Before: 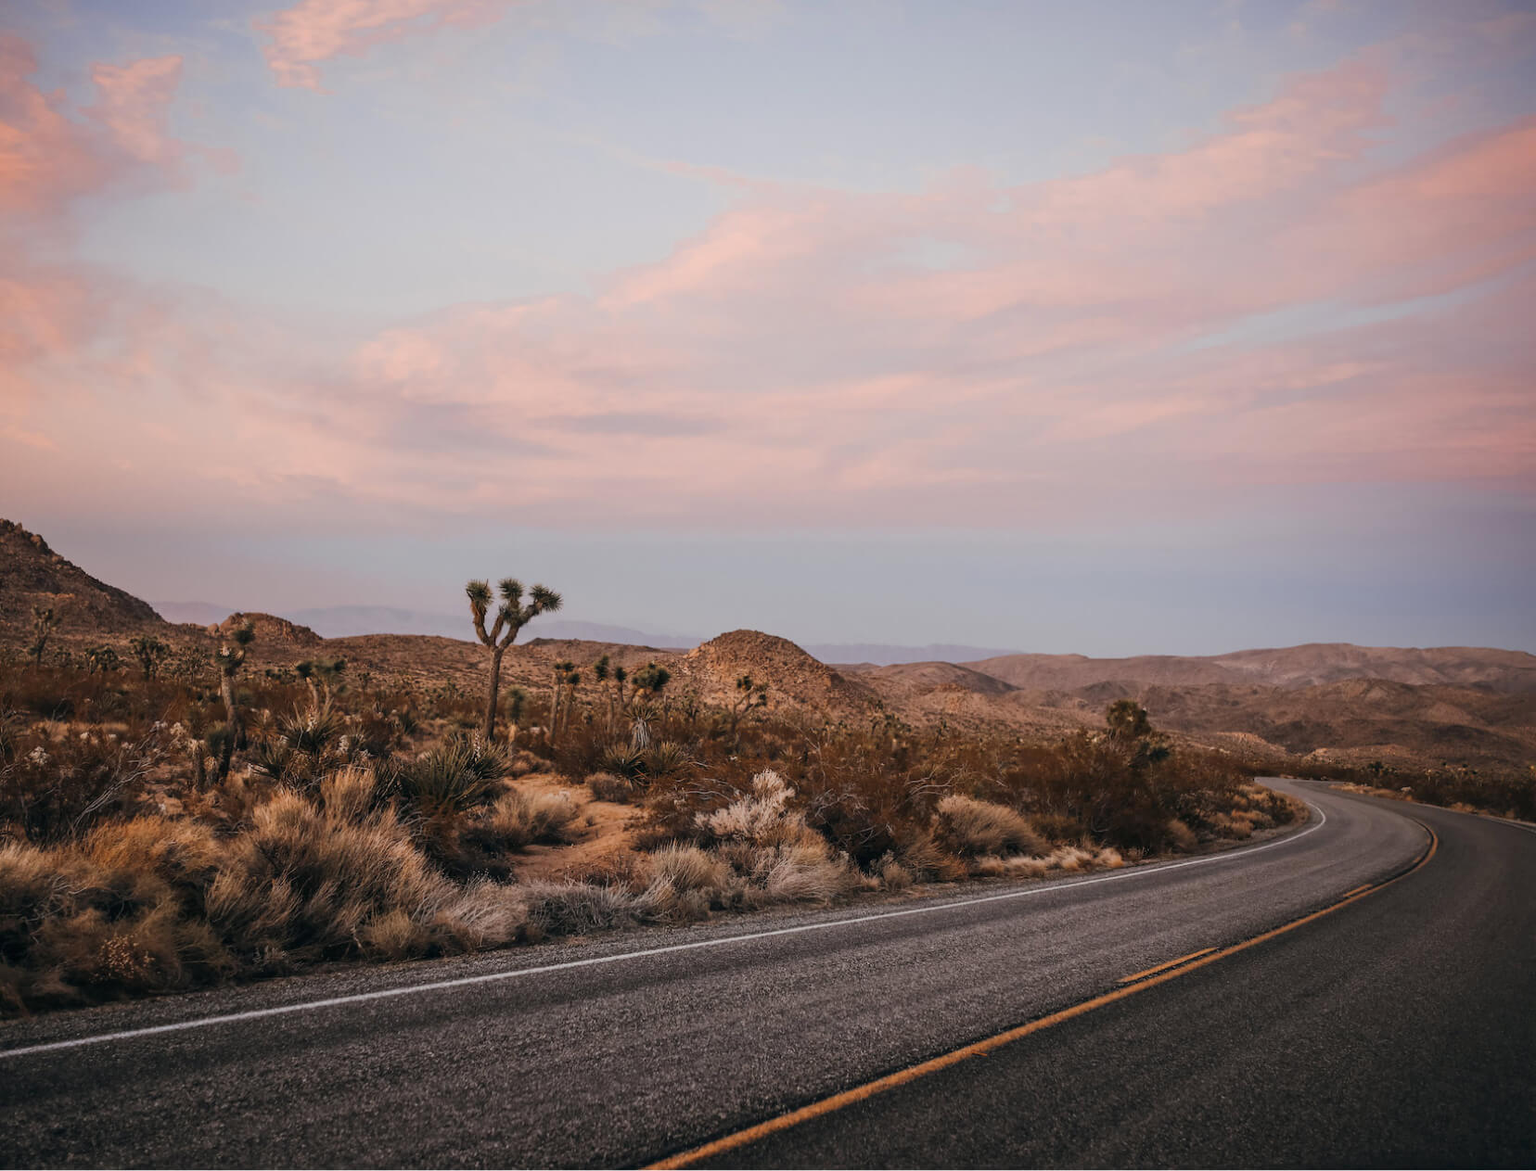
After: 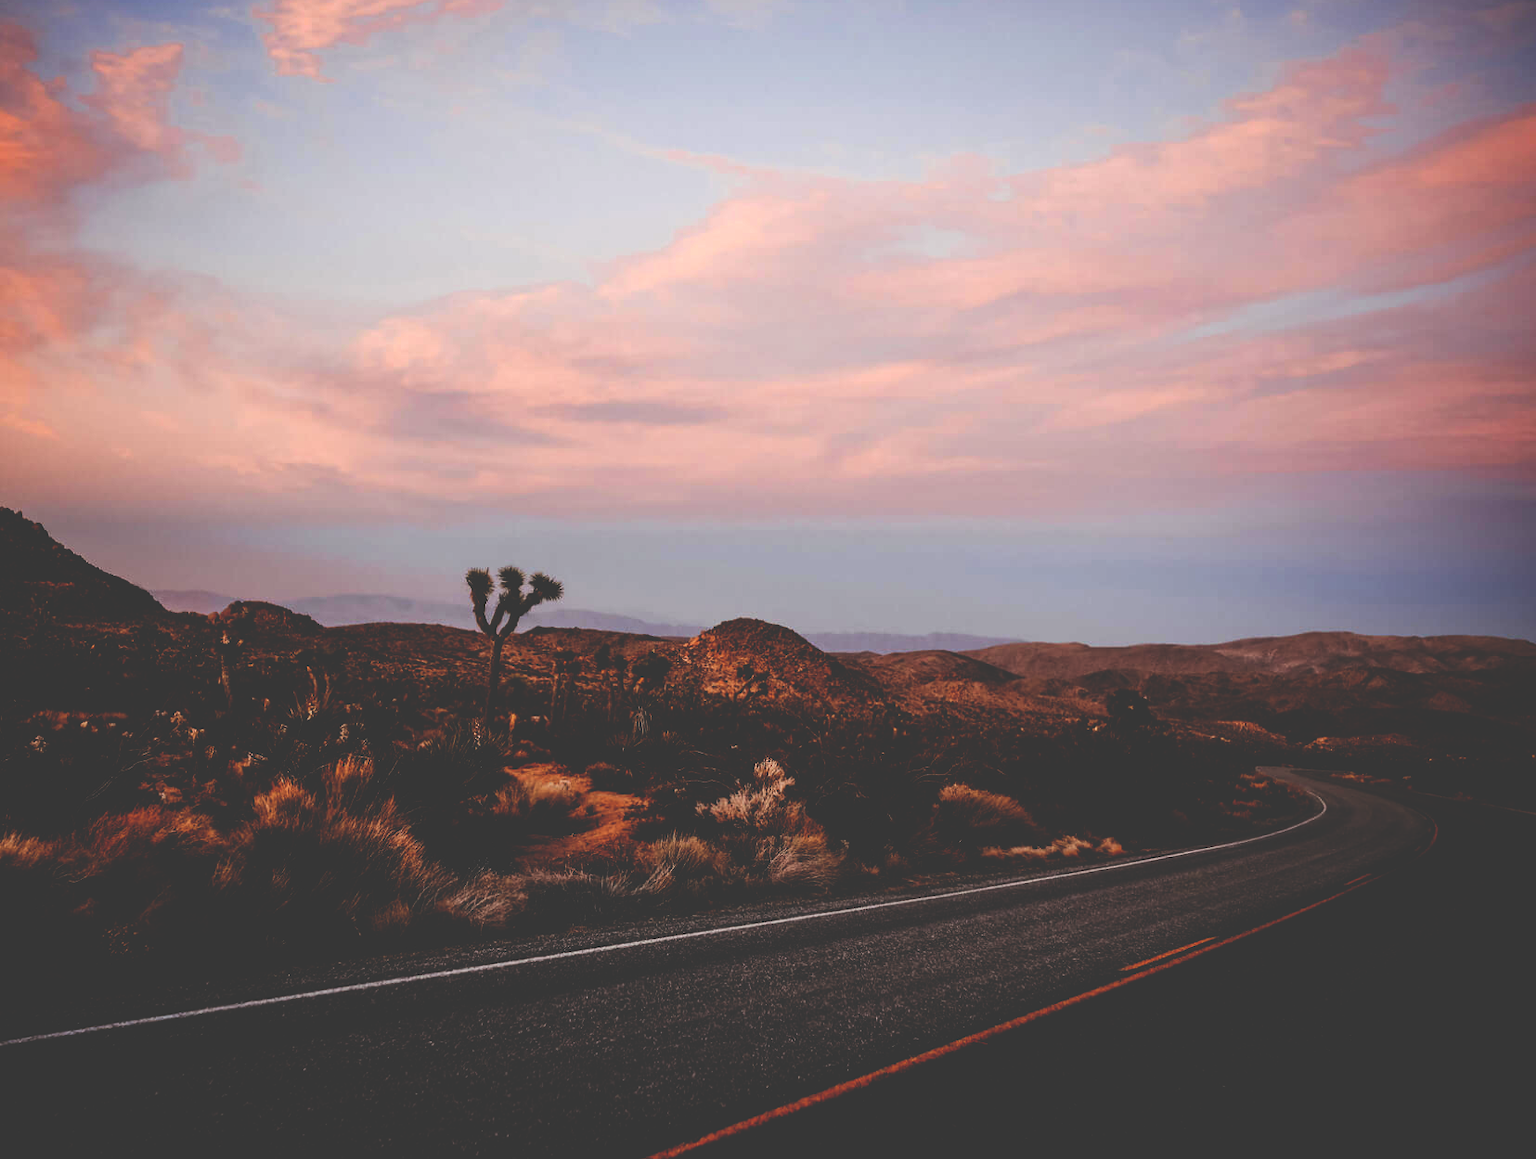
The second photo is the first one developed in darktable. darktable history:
base curve: curves: ch0 [(0, 0.036) (0.083, 0.04) (0.804, 1)], preserve colors none
crop: top 1.049%, right 0.001%
